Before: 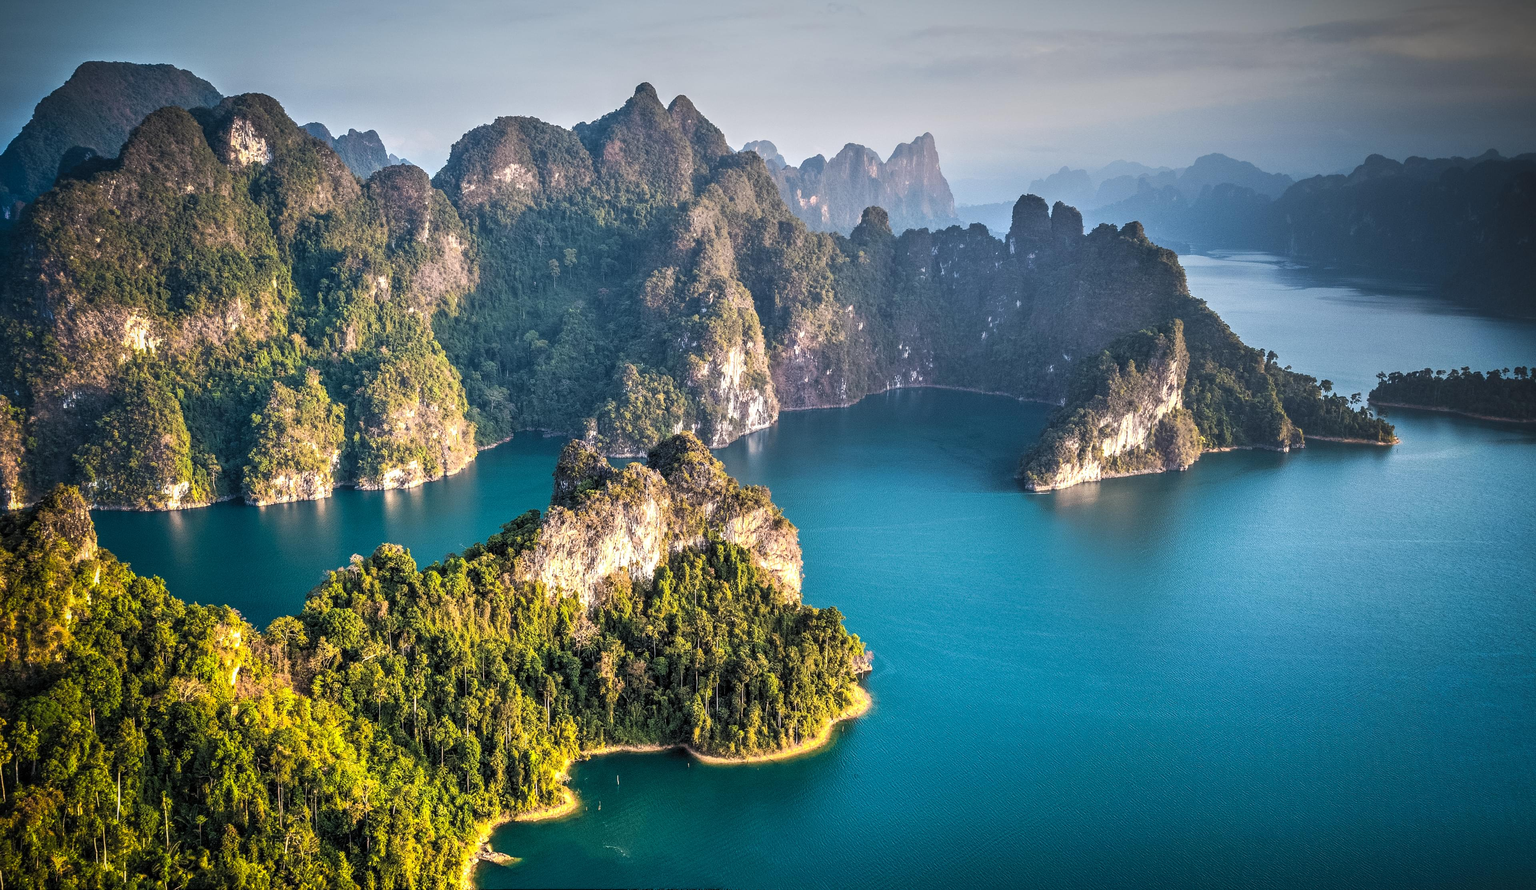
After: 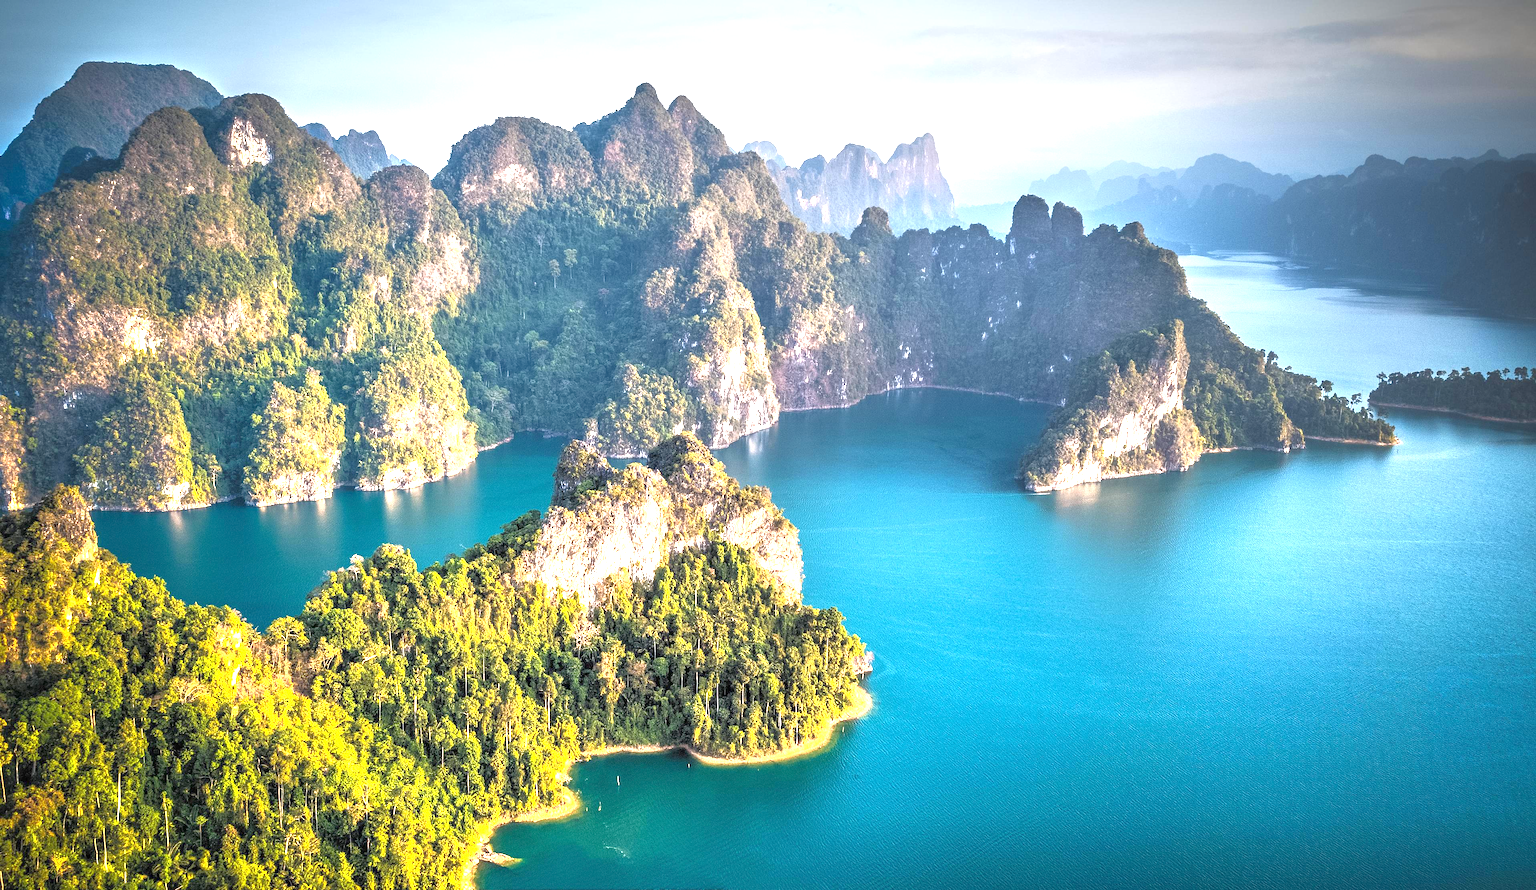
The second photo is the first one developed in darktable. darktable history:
exposure: black level correction 0, exposure 1.2 EV, compensate highlight preservation false
tone equalizer: -7 EV 0.162 EV, -6 EV 0.584 EV, -5 EV 1.17 EV, -4 EV 1.33 EV, -3 EV 1.18 EV, -2 EV 0.6 EV, -1 EV 0.168 EV, smoothing diameter 24.82%, edges refinement/feathering 11.01, preserve details guided filter
